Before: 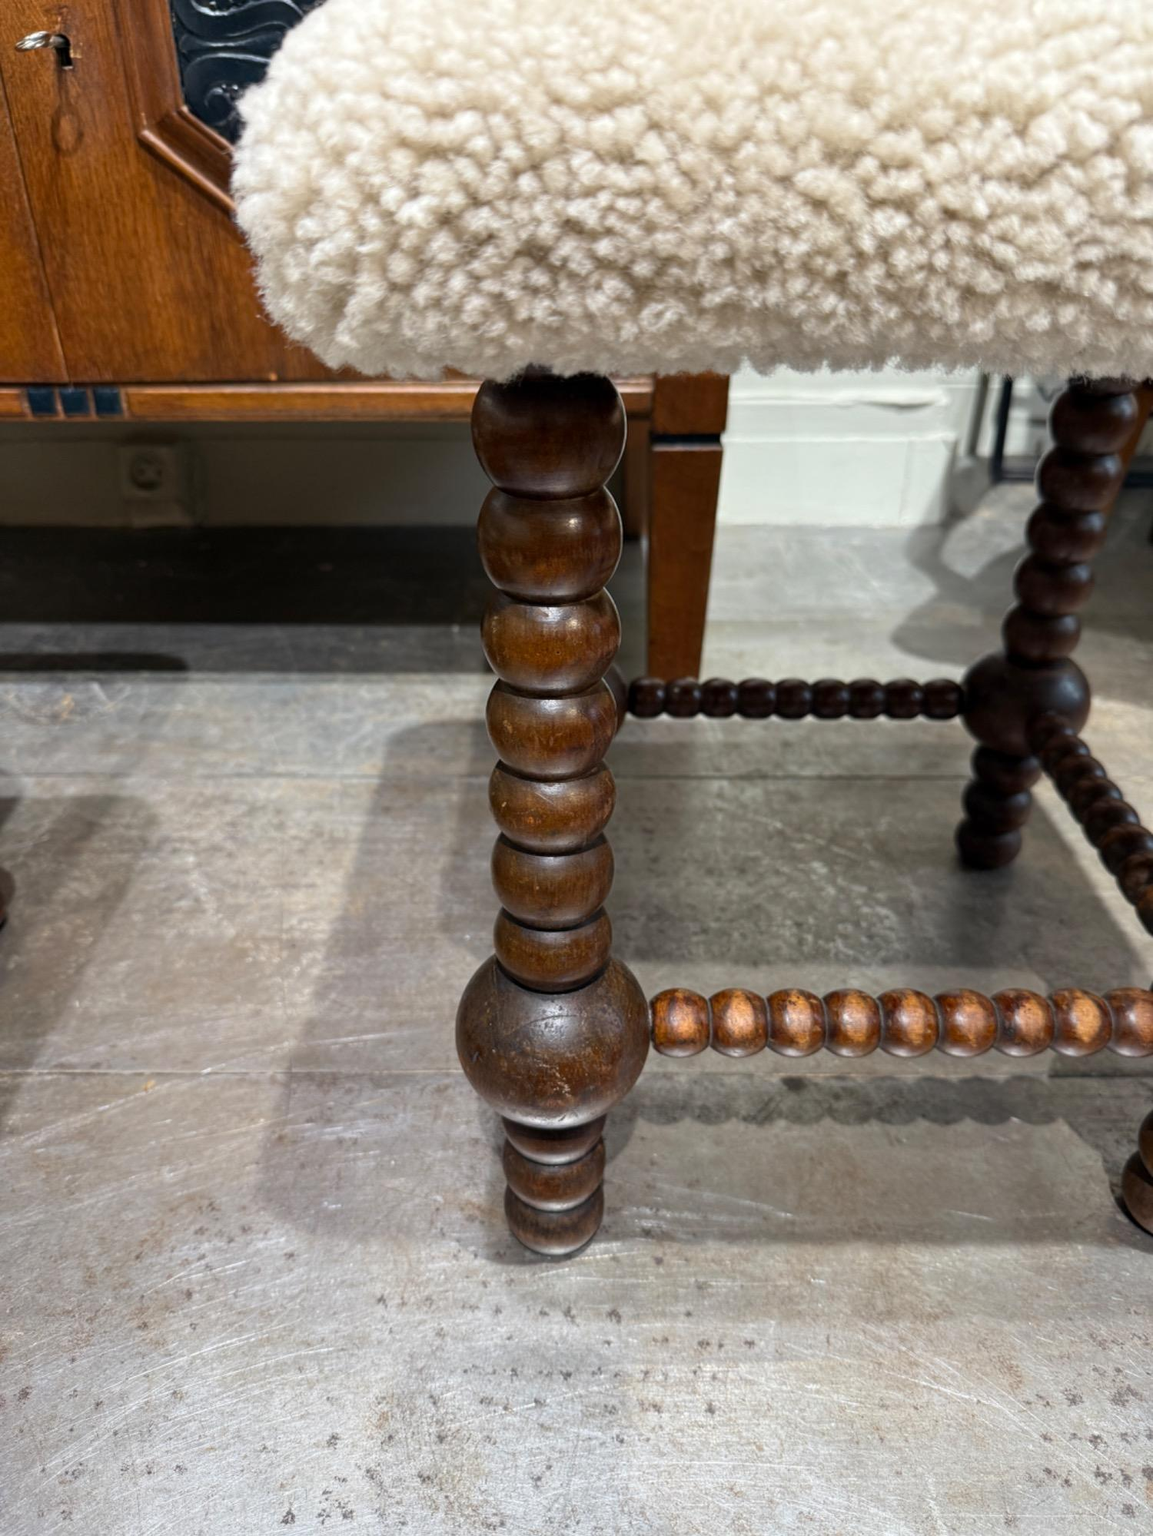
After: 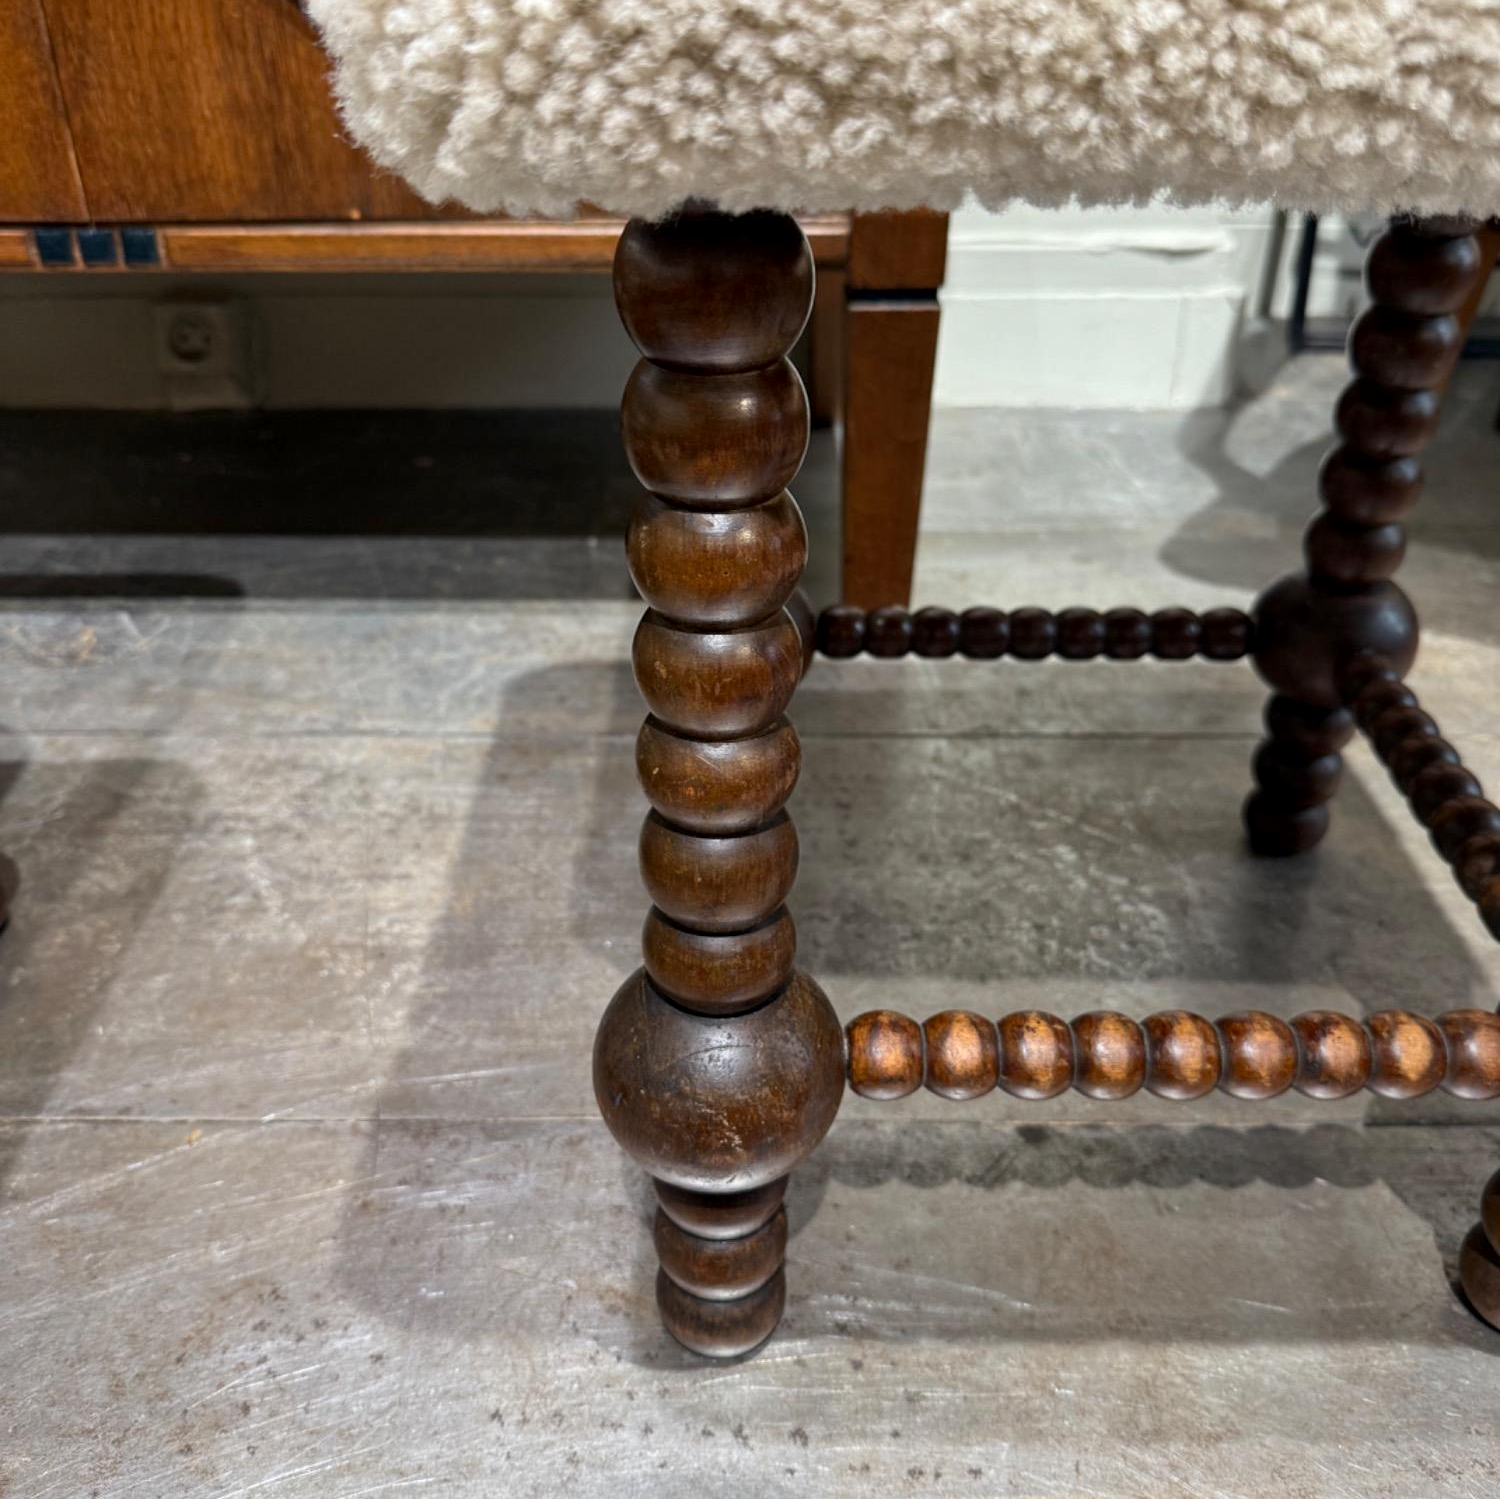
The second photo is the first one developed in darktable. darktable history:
crop: top 13.819%, bottom 11.169%
local contrast: mode bilateral grid, contrast 20, coarseness 50, detail 120%, midtone range 0.2
